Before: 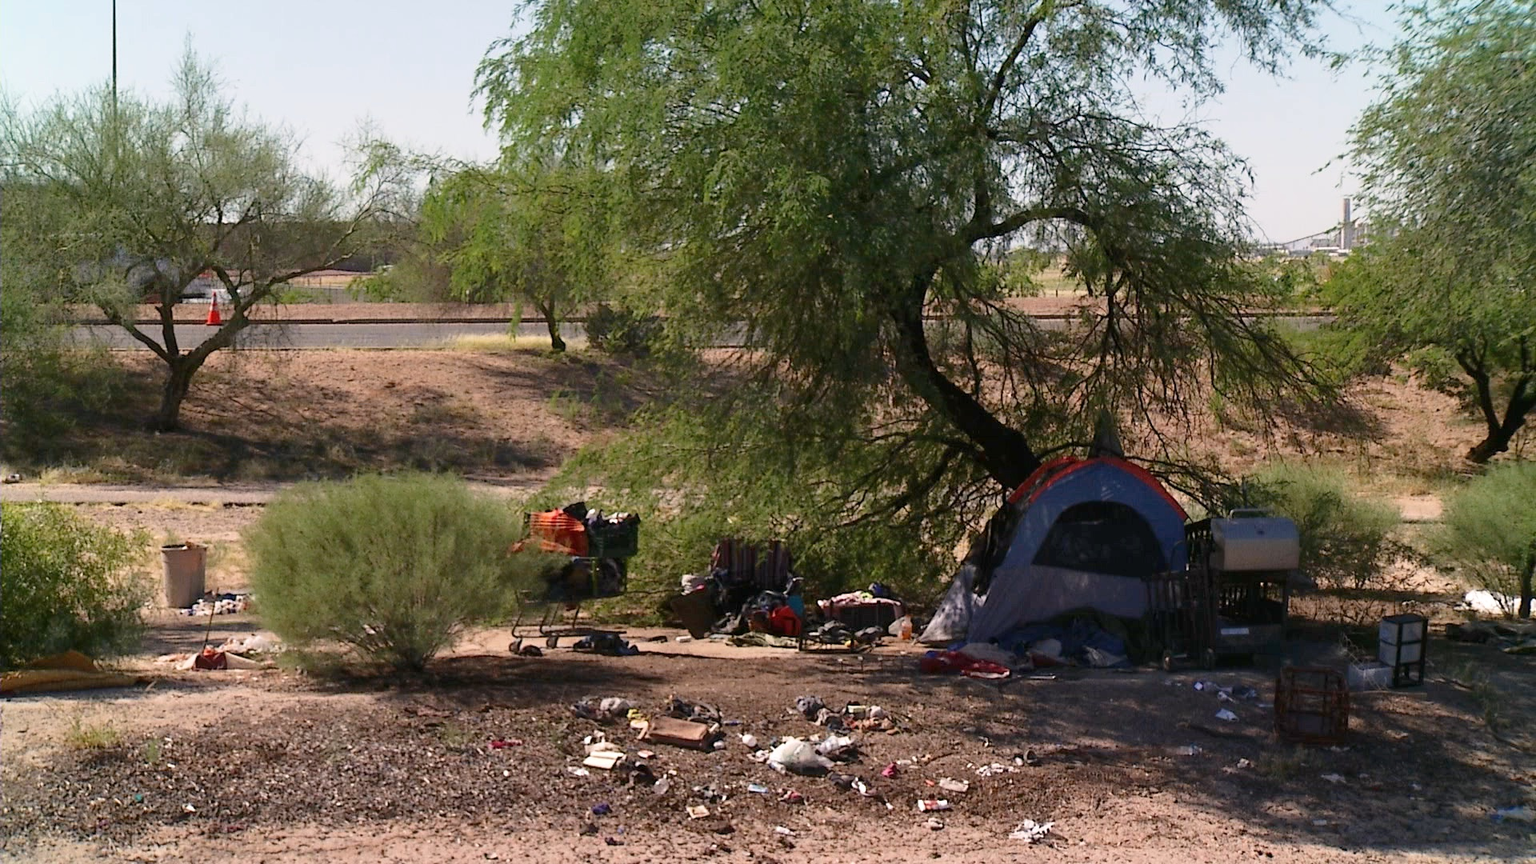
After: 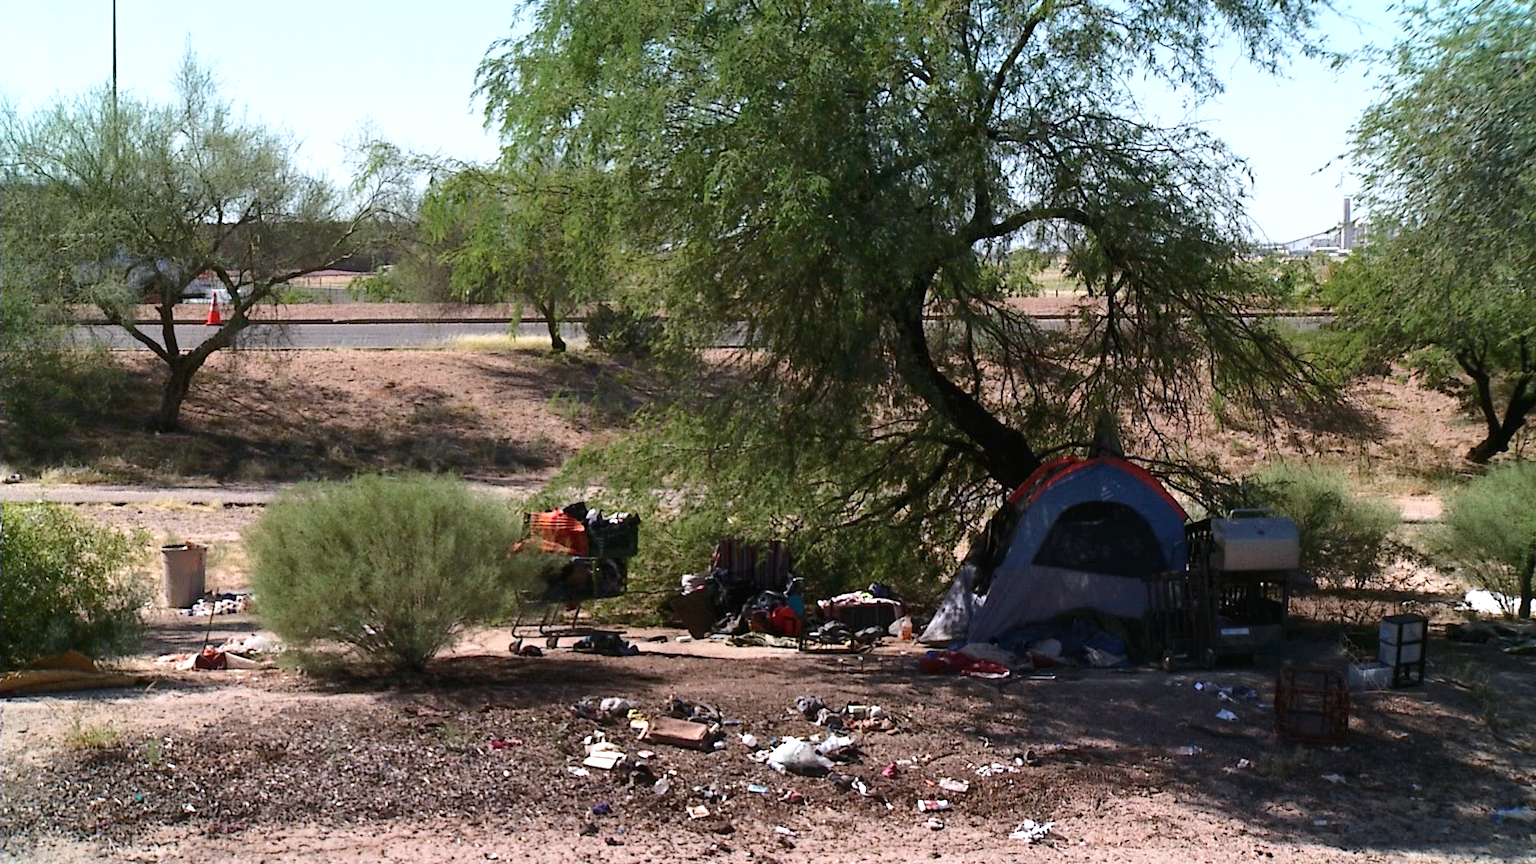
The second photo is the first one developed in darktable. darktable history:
tone equalizer: -8 EV -0.412 EV, -7 EV -0.387 EV, -6 EV -0.31 EV, -5 EV -0.254 EV, -3 EV 0.248 EV, -2 EV 0.351 EV, -1 EV 0.413 EV, +0 EV 0.441 EV, edges refinement/feathering 500, mask exposure compensation -1.57 EV, preserve details no
color correction: highlights a* -3.93, highlights b* -10.69
